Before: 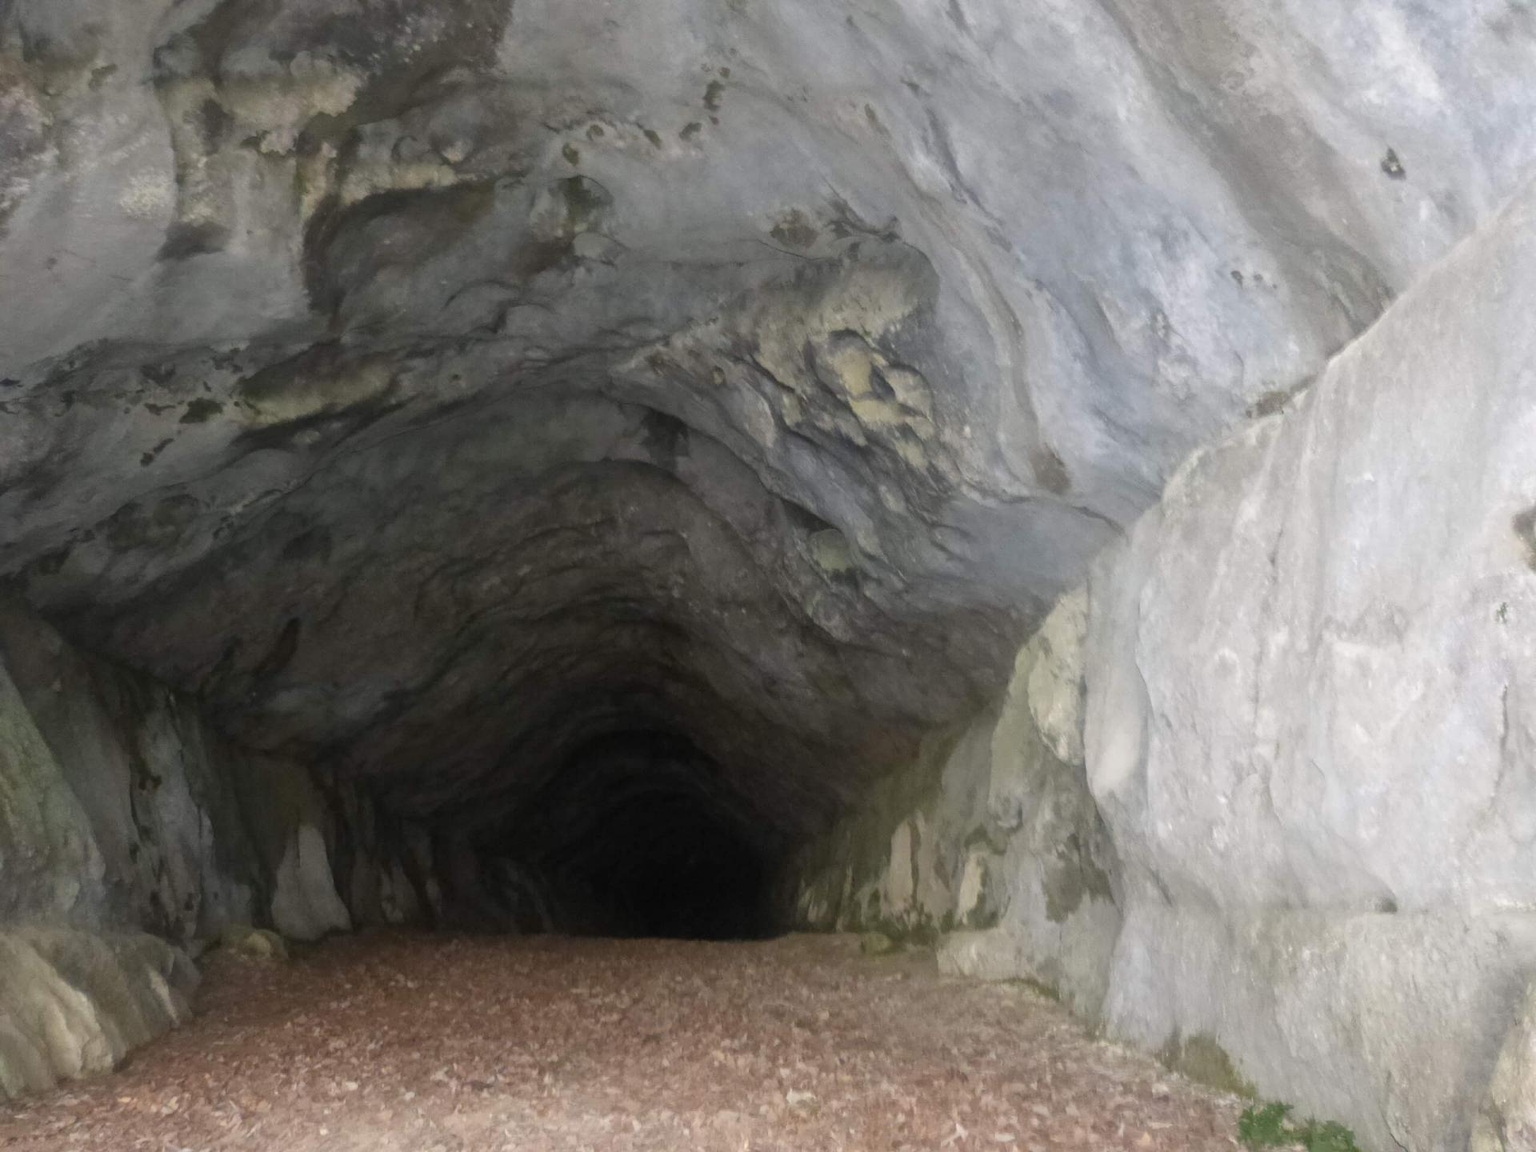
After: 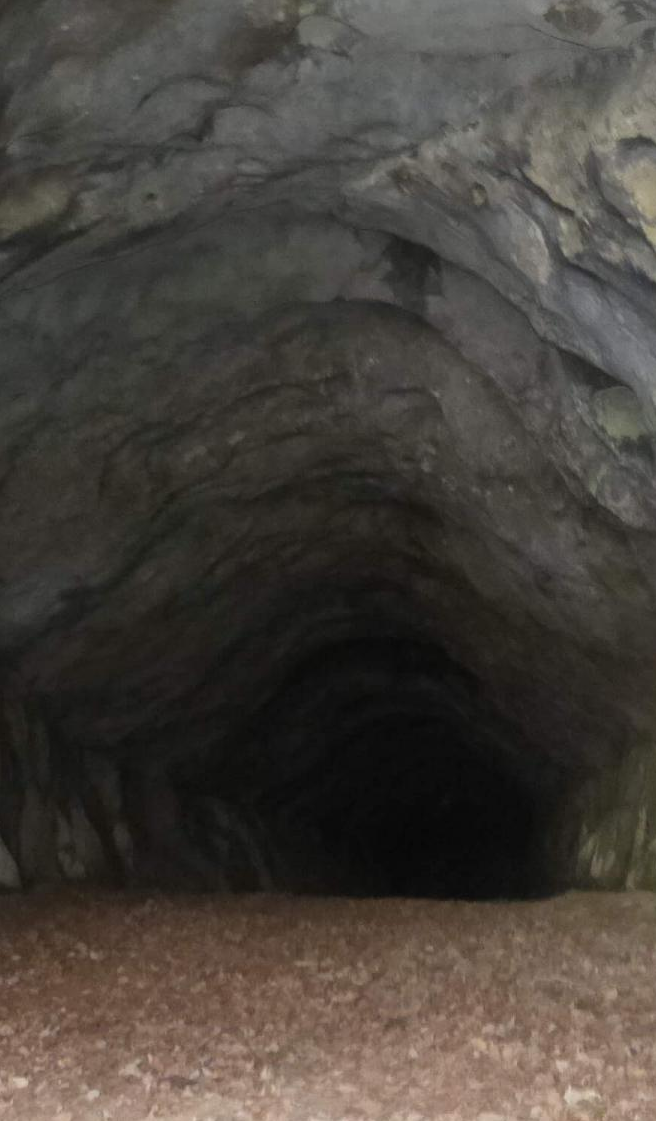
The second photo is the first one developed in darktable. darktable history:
crop and rotate: left 21.857%, top 19.103%, right 43.953%, bottom 2.982%
